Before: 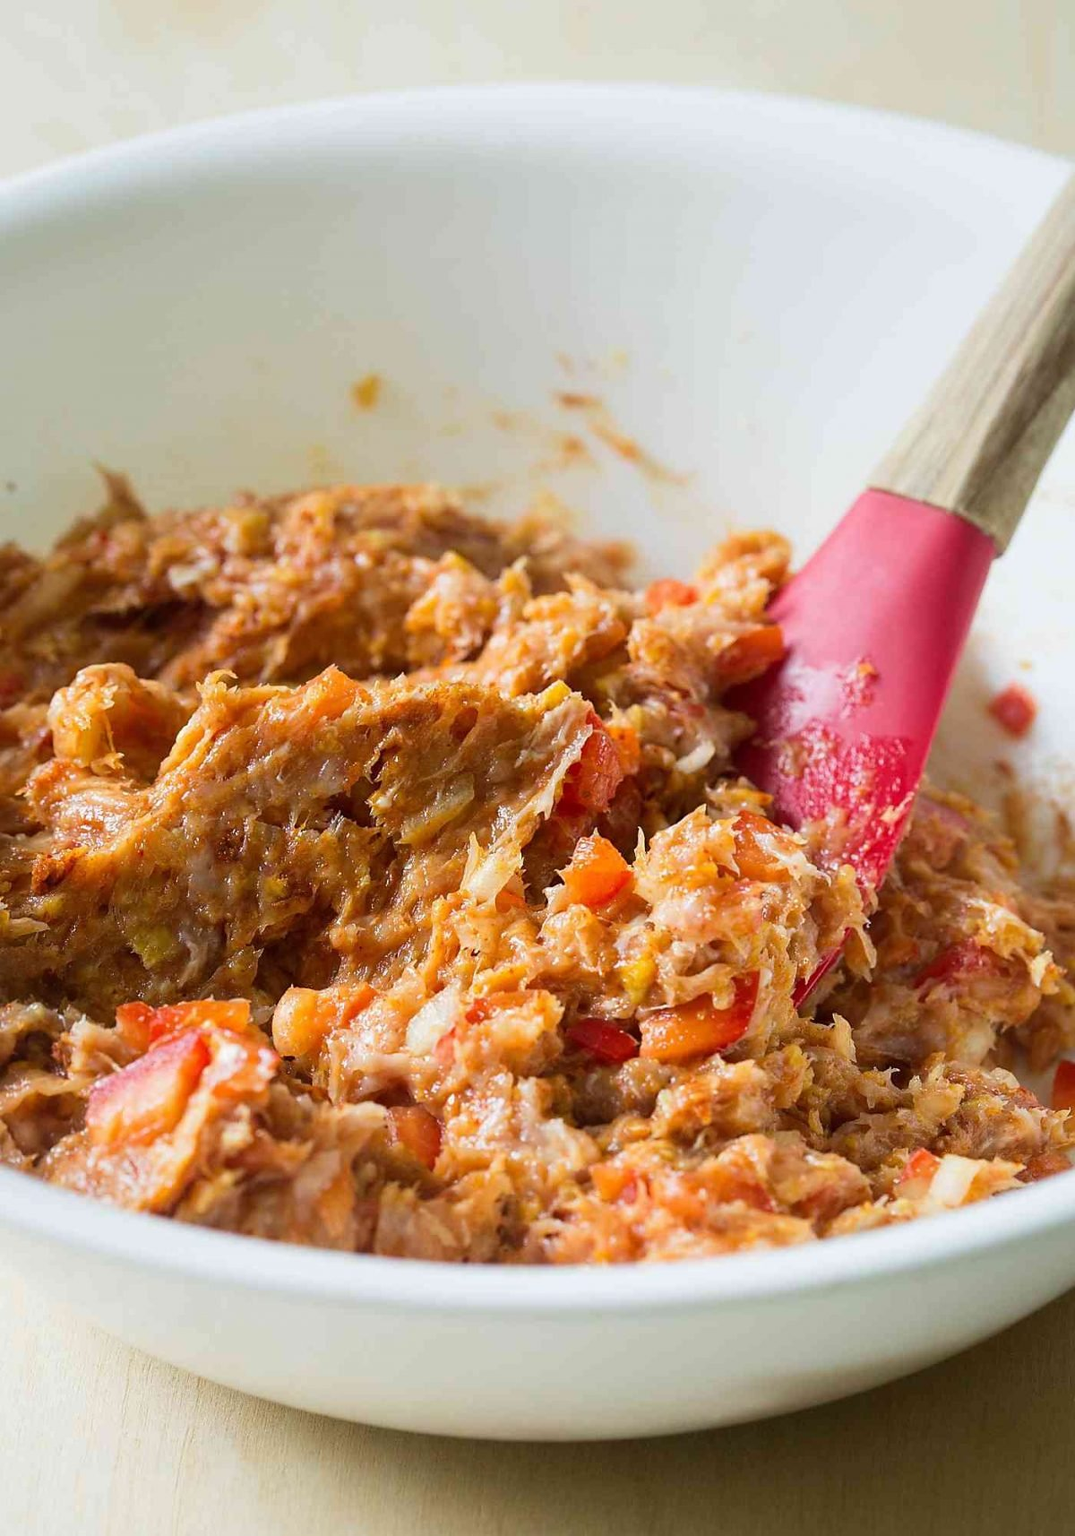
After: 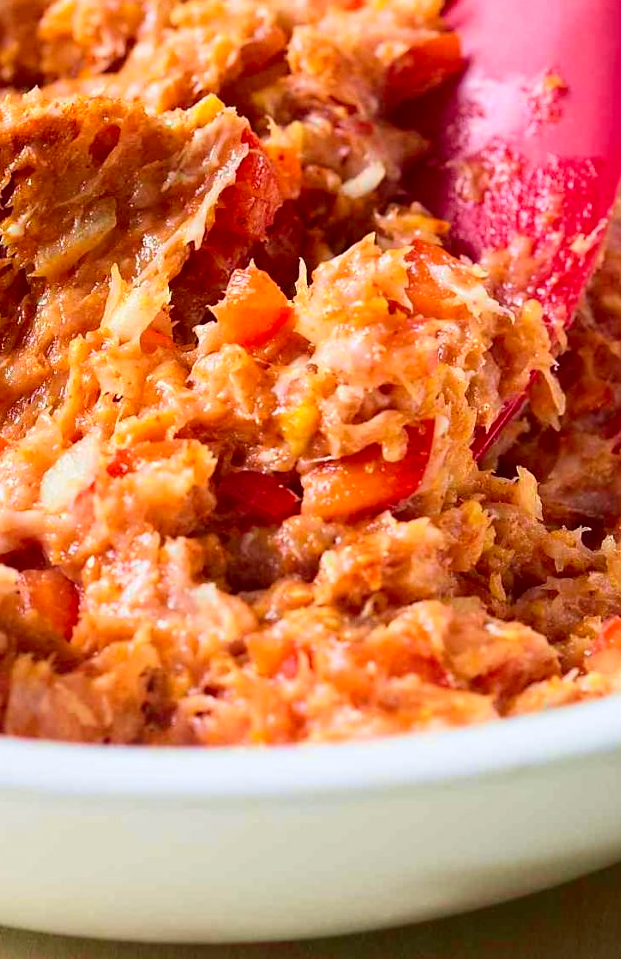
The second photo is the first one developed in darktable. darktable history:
white balance: emerald 1
crop: left 34.479%, top 38.822%, right 13.718%, bottom 5.172%
tone curve: curves: ch0 [(0, 0.036) (0.119, 0.115) (0.466, 0.498) (0.715, 0.767) (0.817, 0.865) (1, 0.998)]; ch1 [(0, 0) (0.377, 0.416) (0.44, 0.461) (0.487, 0.49) (0.514, 0.517) (0.536, 0.577) (0.66, 0.724) (1, 1)]; ch2 [(0, 0) (0.38, 0.405) (0.463, 0.443) (0.492, 0.486) (0.526, 0.541) (0.578, 0.598) (0.653, 0.698) (1, 1)], color space Lab, independent channels, preserve colors none
